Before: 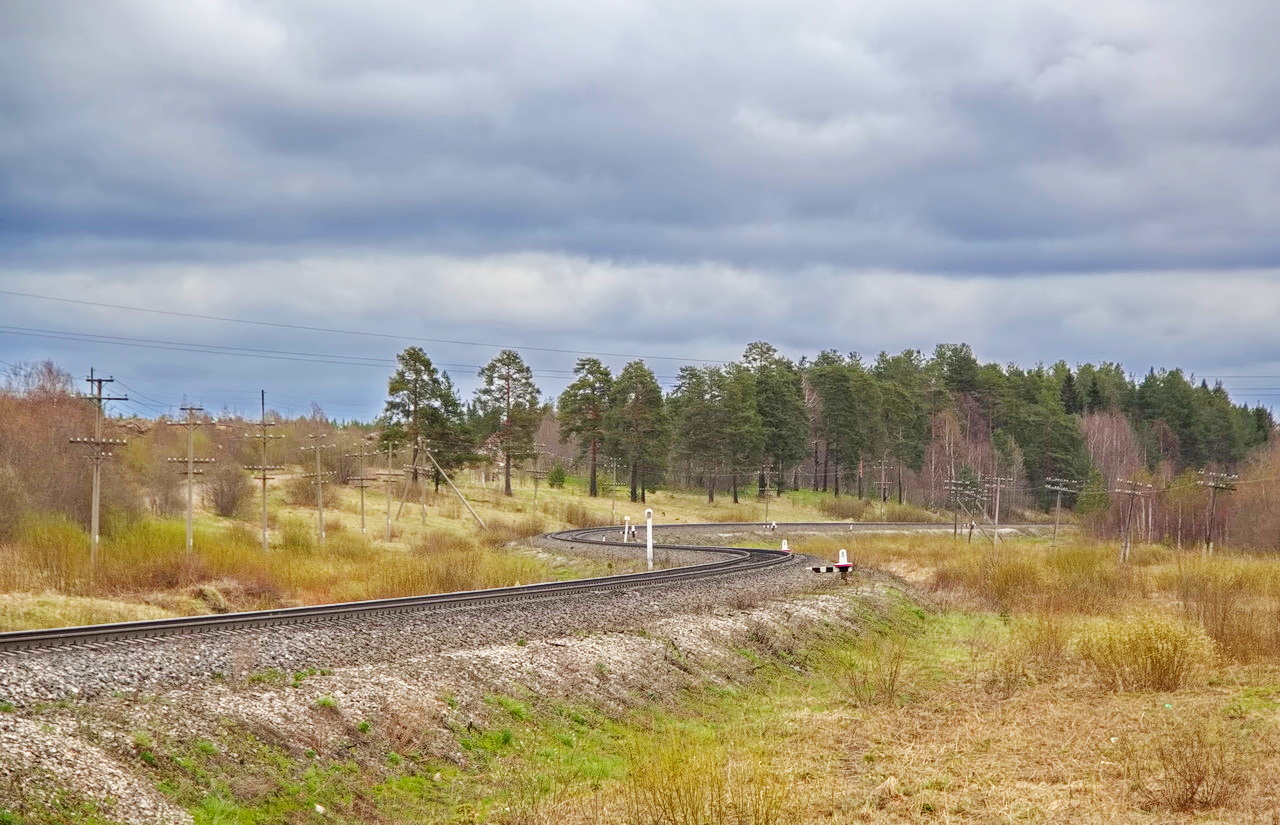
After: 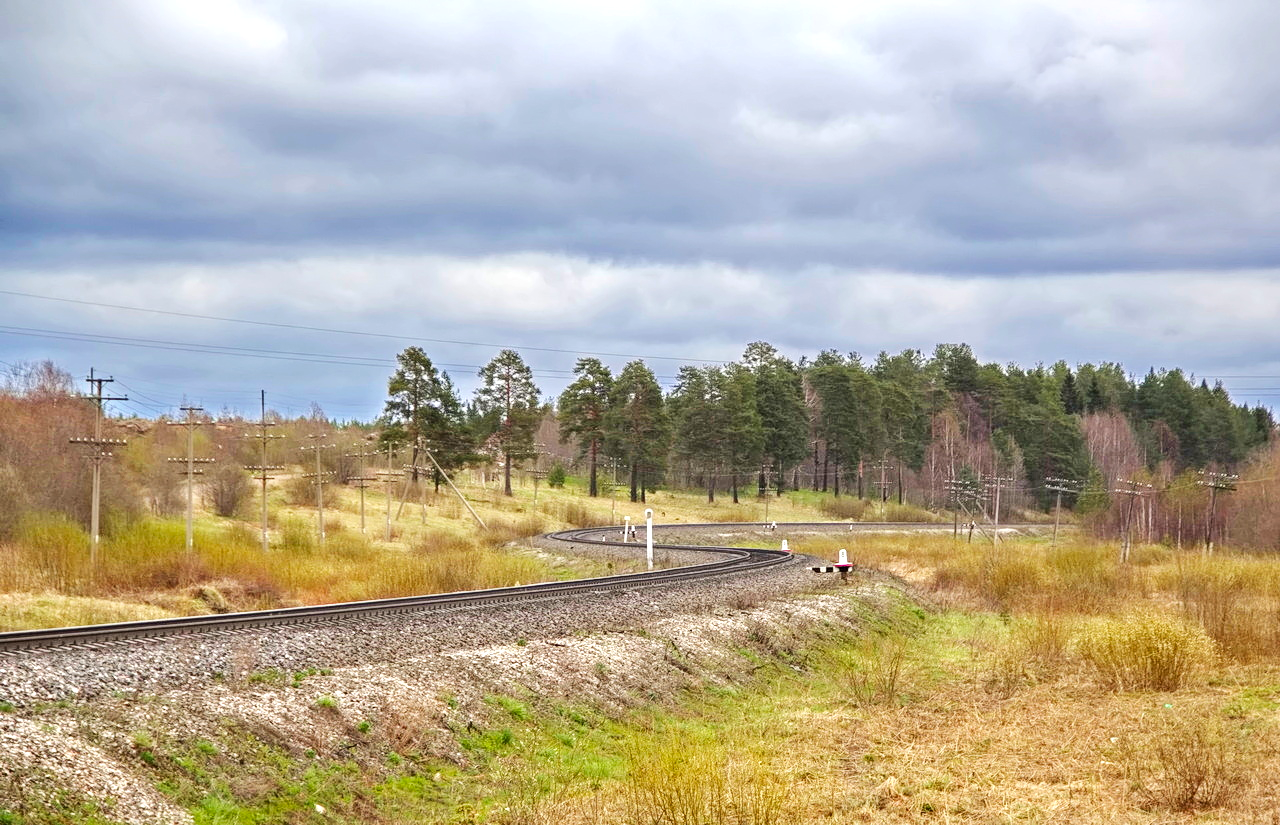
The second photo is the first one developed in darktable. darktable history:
color zones: curves: ch1 [(0, 0.525) (0.143, 0.556) (0.286, 0.52) (0.429, 0.5) (0.571, 0.5) (0.714, 0.5) (0.857, 0.503) (1, 0.525)]
tone equalizer: -8 EV -0.417 EV, -7 EV -0.389 EV, -6 EV -0.333 EV, -5 EV -0.222 EV, -3 EV 0.222 EV, -2 EV 0.333 EV, -1 EV 0.389 EV, +0 EV 0.417 EV, edges refinement/feathering 500, mask exposure compensation -1.25 EV, preserve details no
